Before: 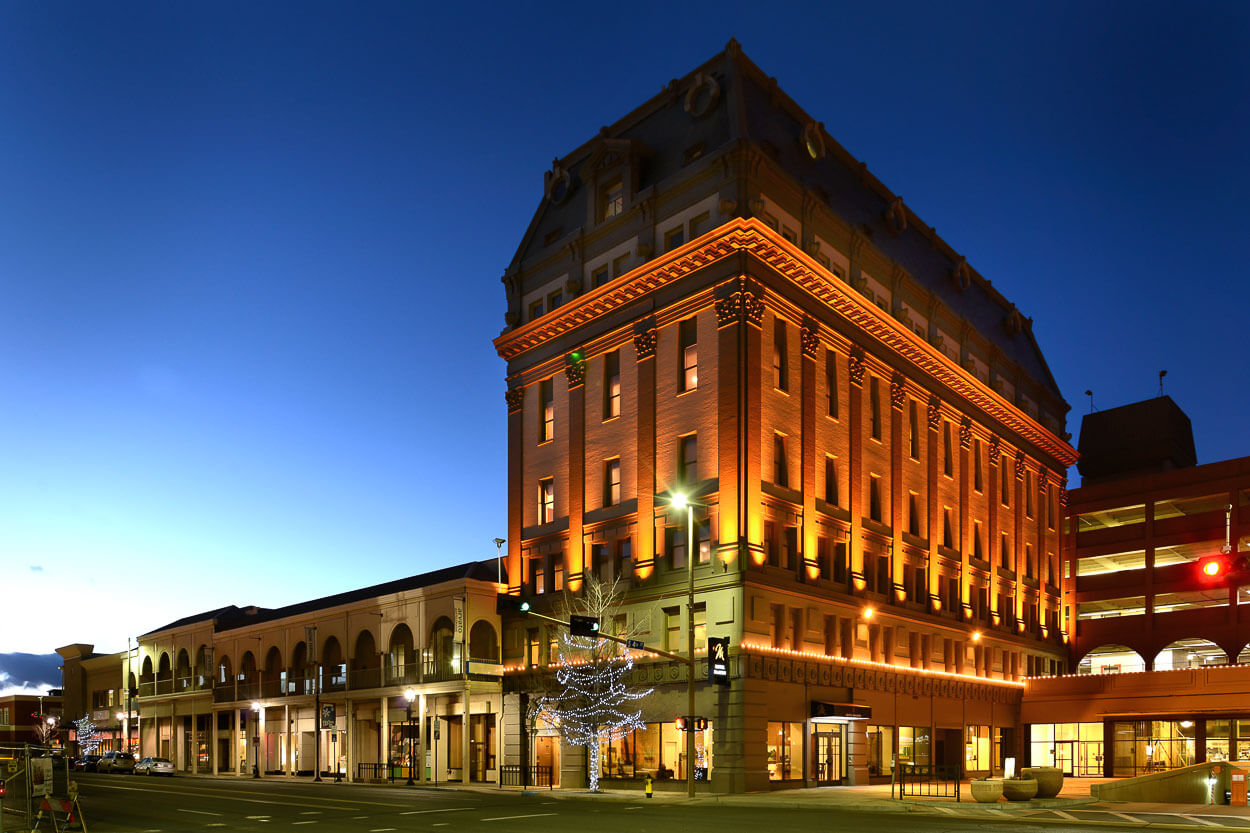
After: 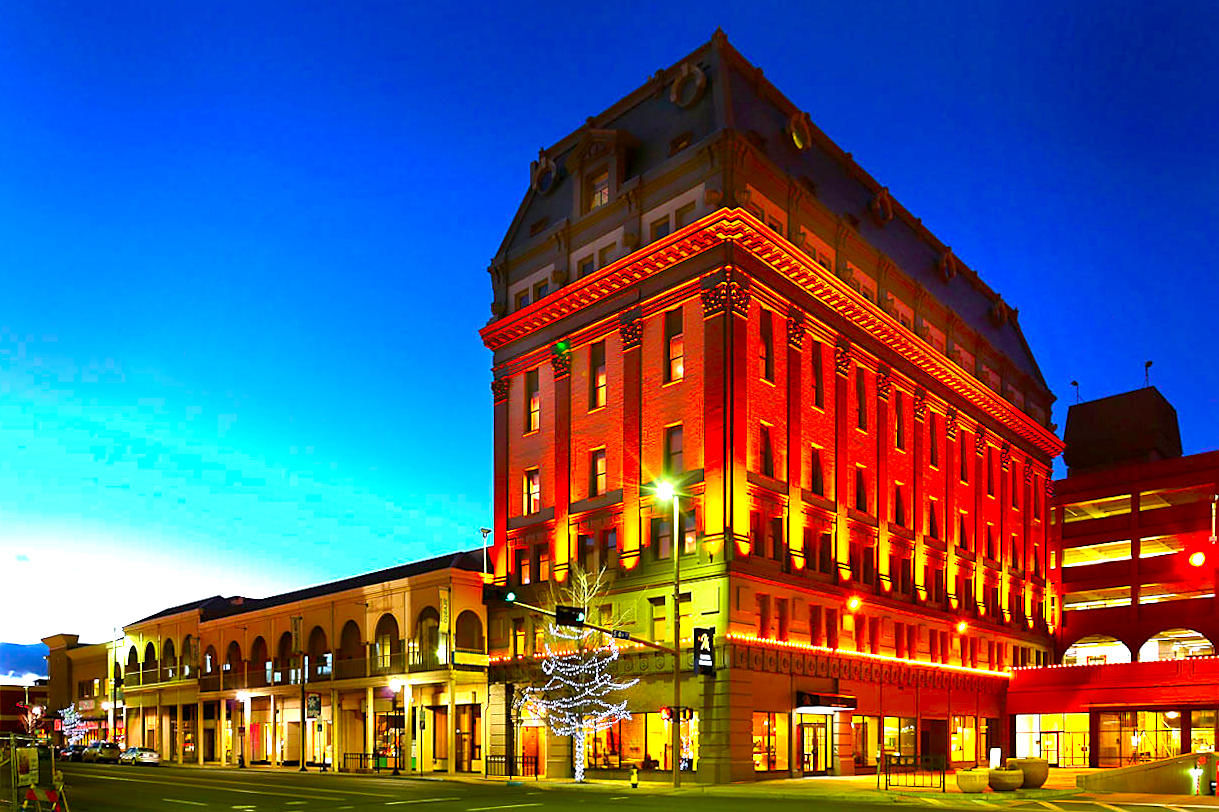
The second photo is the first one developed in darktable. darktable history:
exposure: black level correction 0.001, exposure 1.05 EV, compensate exposure bias true, compensate highlight preservation false
crop and rotate: angle -0.5°
white balance: red 0.967, blue 1.049
color contrast: green-magenta contrast 1.73, blue-yellow contrast 1.15
sharpen: radius 1.864, amount 0.398, threshold 1.271
rotate and perspective: rotation -0.45°, automatic cropping original format, crop left 0.008, crop right 0.992, crop top 0.012, crop bottom 0.988
color balance rgb: perceptual saturation grading › global saturation 30%, global vibrance 20%
